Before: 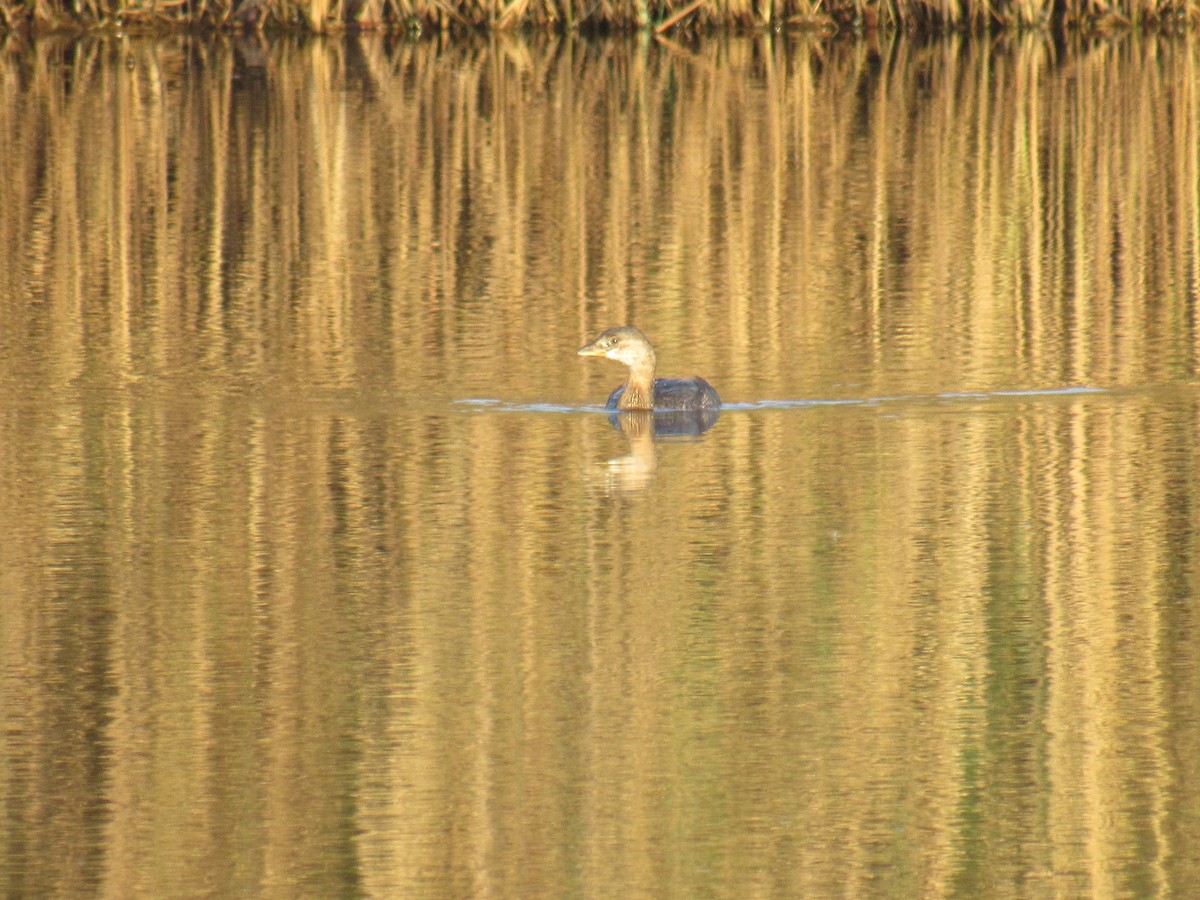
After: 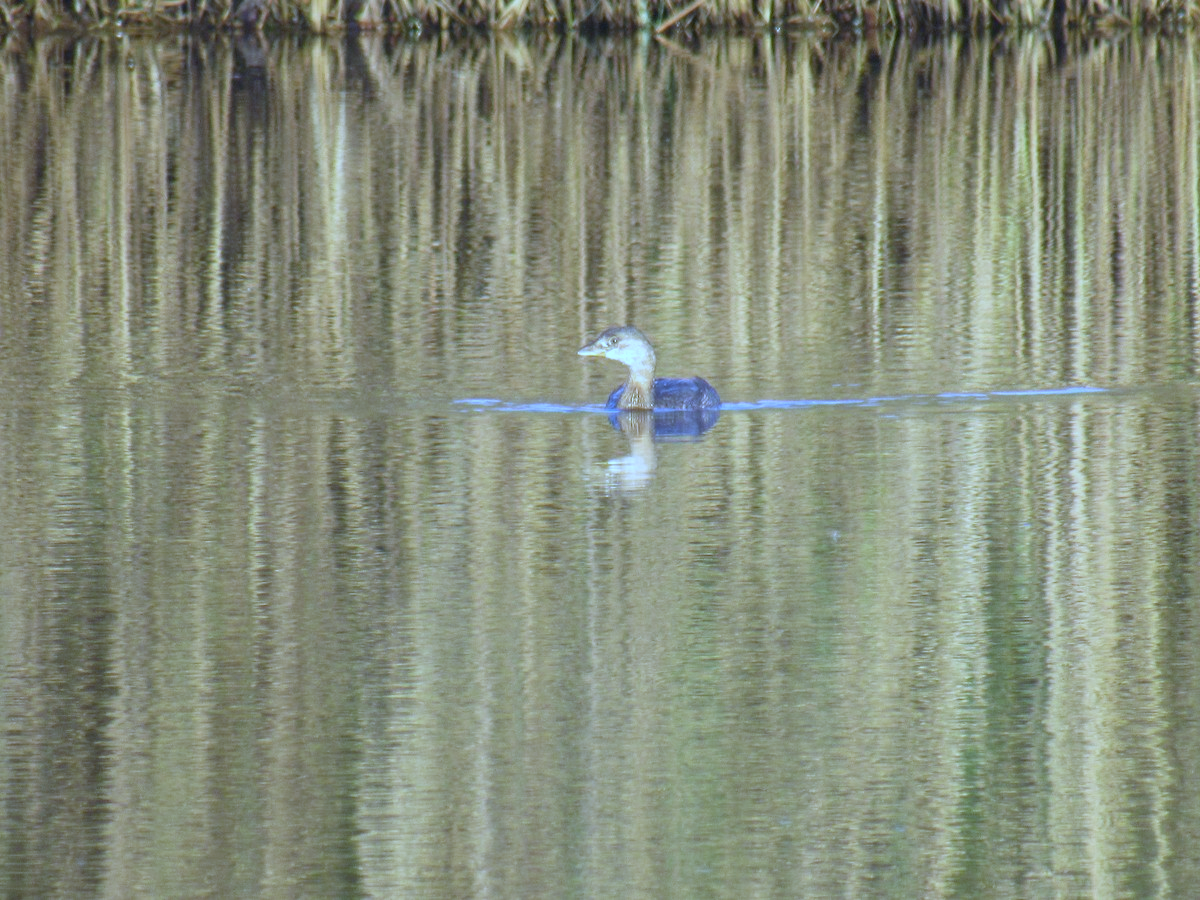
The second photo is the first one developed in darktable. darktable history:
white balance: red 0.766, blue 1.537
tone equalizer: on, module defaults
